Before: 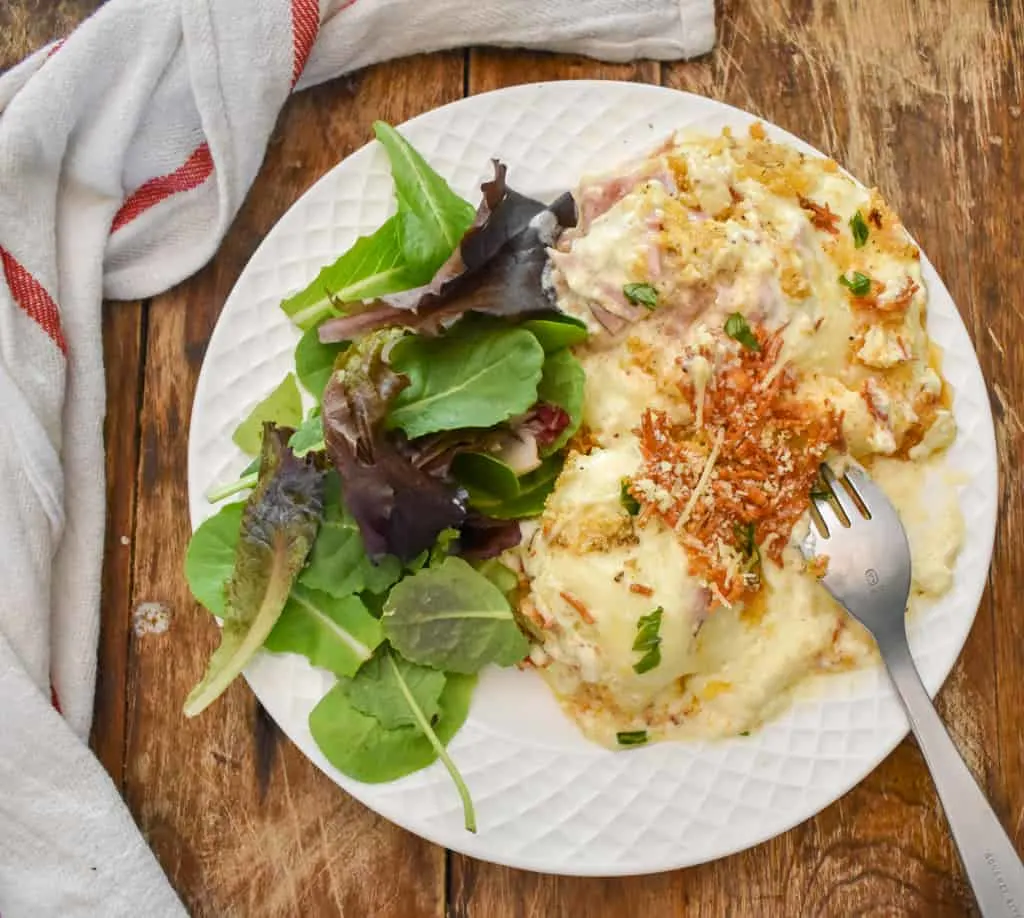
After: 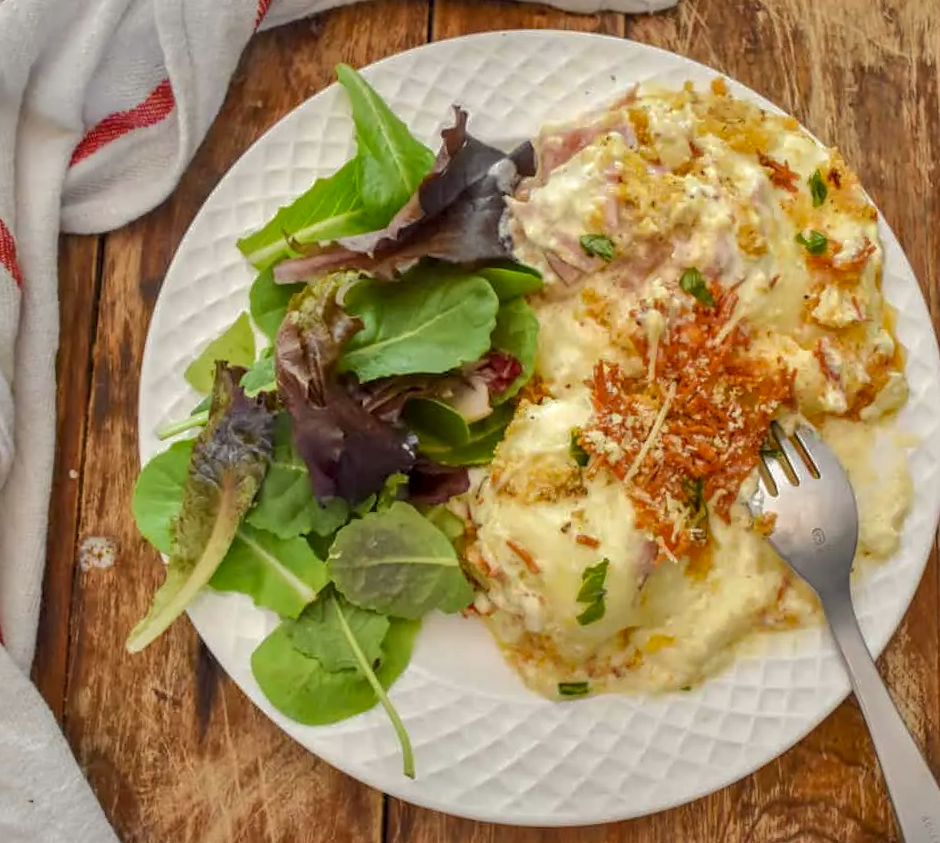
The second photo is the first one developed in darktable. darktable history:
color correction: highlights a* -0.95, highlights b* 4.5, shadows a* 3.55
shadows and highlights: shadows 40, highlights -60
crop and rotate: angle -1.96°, left 3.097%, top 4.154%, right 1.586%, bottom 0.529%
local contrast: on, module defaults
